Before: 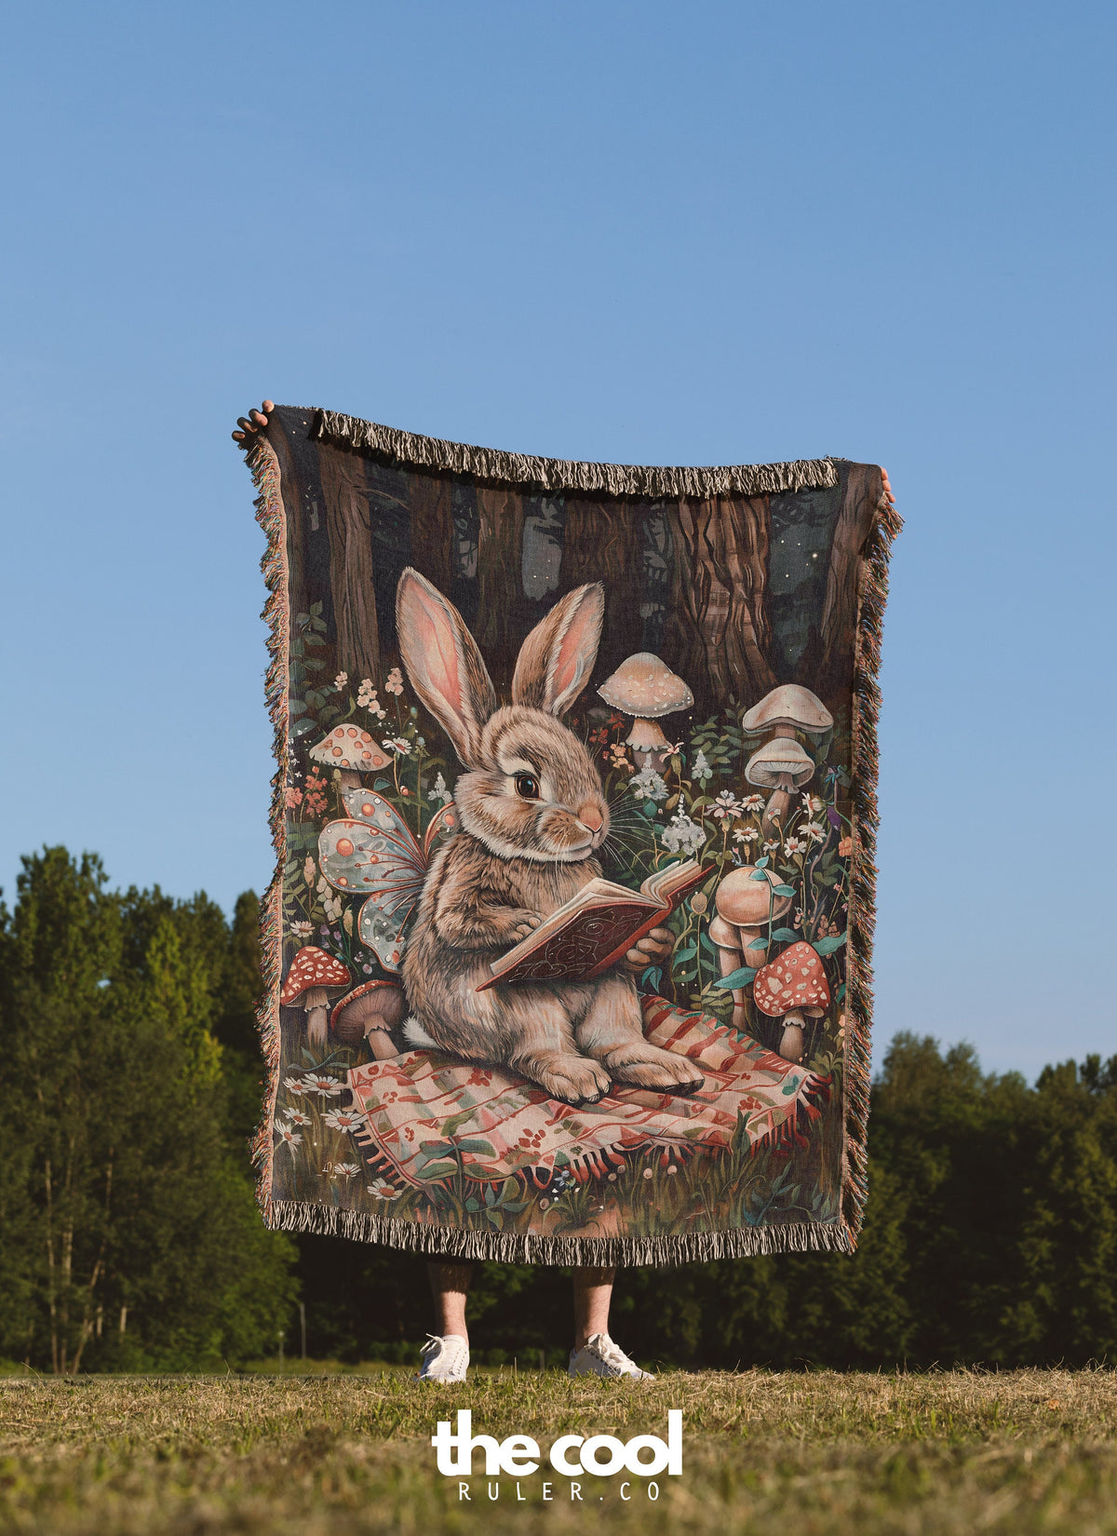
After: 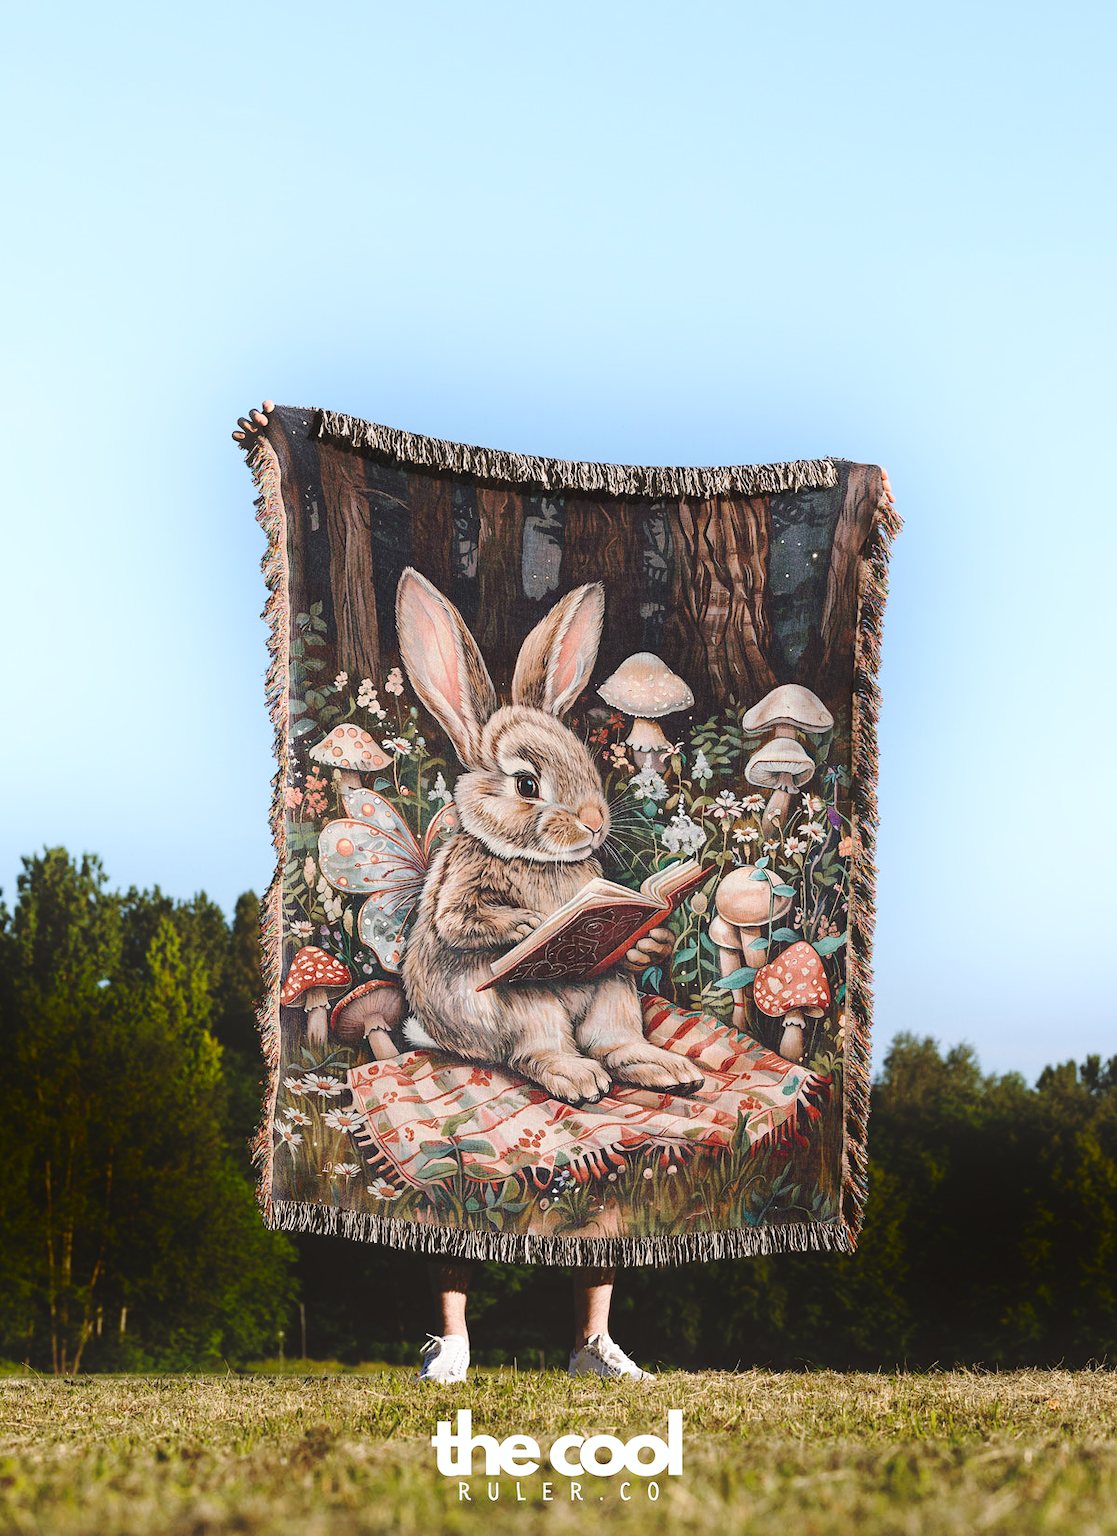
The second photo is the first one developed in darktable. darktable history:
base curve: curves: ch0 [(0, 0) (0.036, 0.037) (0.121, 0.228) (0.46, 0.76) (0.859, 0.983) (1, 1)], preserve colors none
tone curve: curves: ch0 [(0, 0) (0.003, 0.023) (0.011, 0.033) (0.025, 0.057) (0.044, 0.099) (0.069, 0.132) (0.1, 0.155) (0.136, 0.179) (0.177, 0.213) (0.224, 0.255) (0.277, 0.299) (0.335, 0.347) (0.399, 0.407) (0.468, 0.473) (0.543, 0.546) (0.623, 0.619) (0.709, 0.698) (0.801, 0.775) (0.898, 0.871) (1, 1)], preserve colors none
white balance: red 0.974, blue 1.044
shadows and highlights: shadows -90, highlights 90, soften with gaussian
